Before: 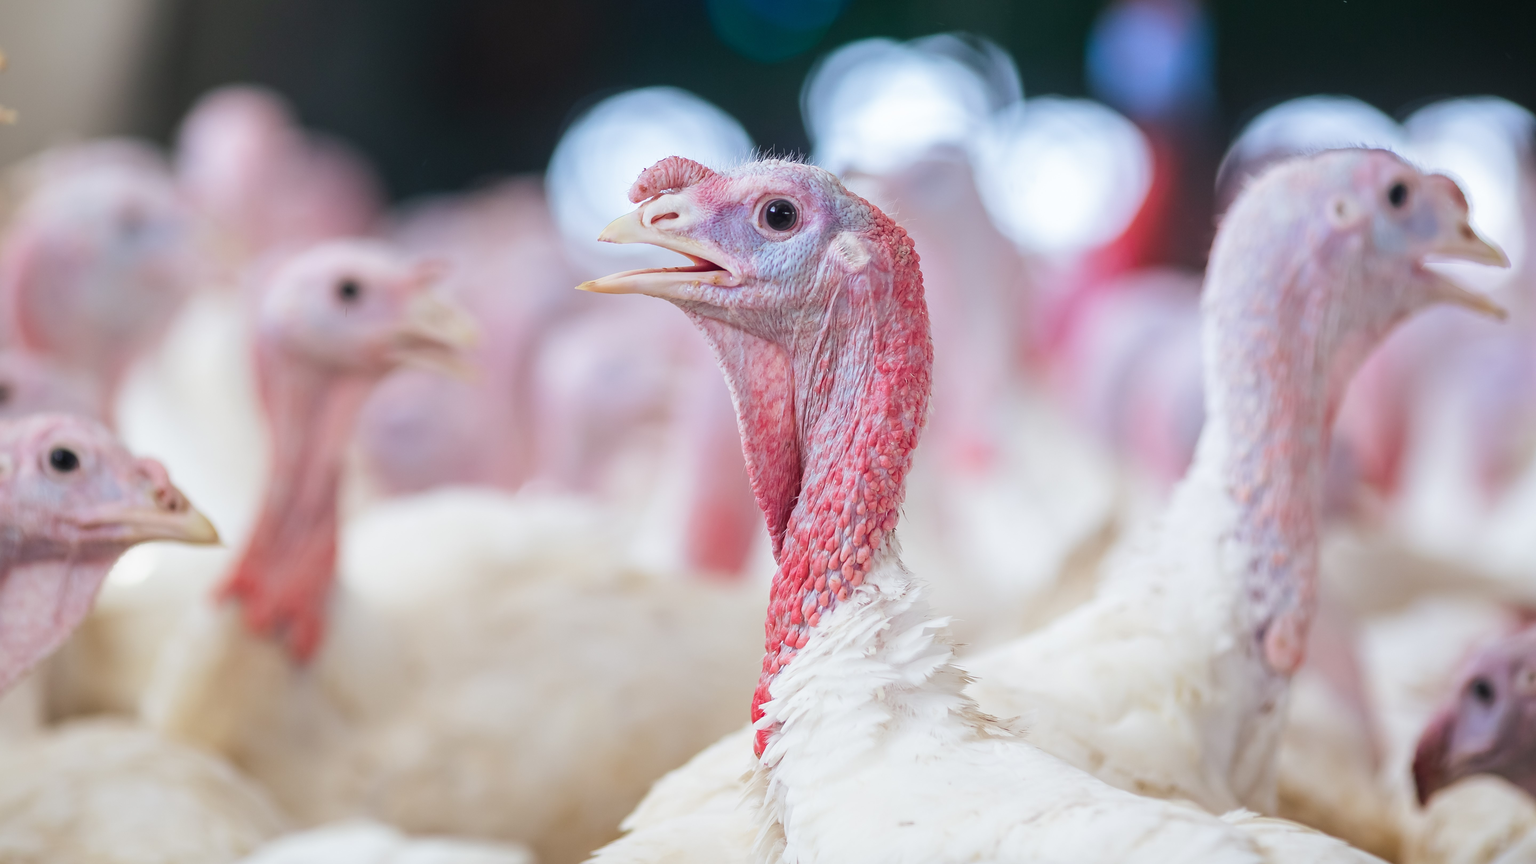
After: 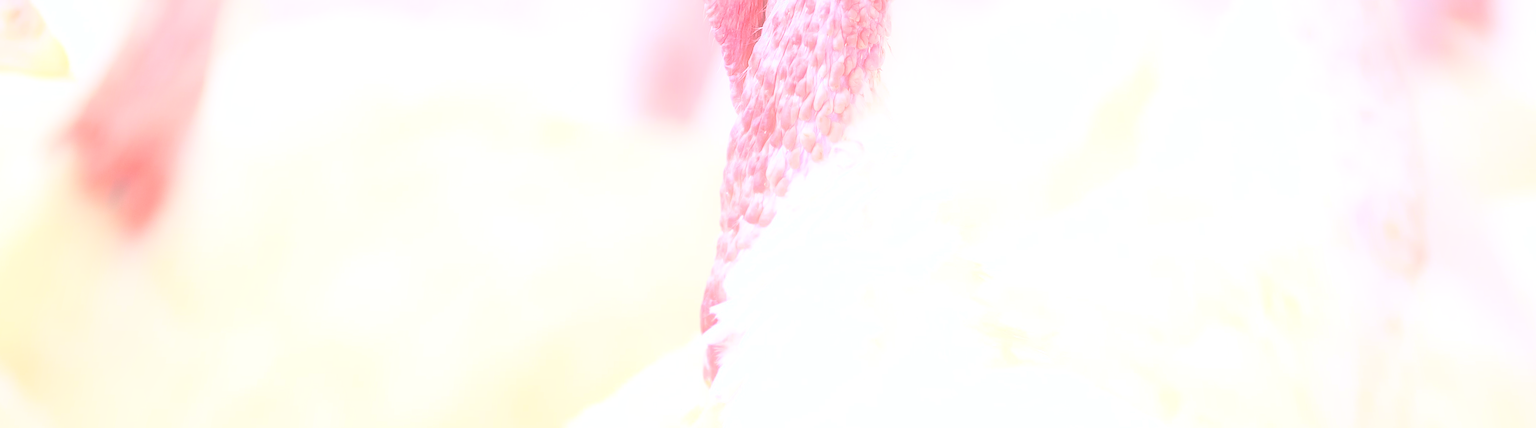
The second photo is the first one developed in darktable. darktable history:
bloom: on, module defaults
base curve: curves: ch0 [(0, 0) (0.025, 0.046) (0.112, 0.277) (0.467, 0.74) (0.814, 0.929) (1, 0.942)]
sharpen: radius 1.685, amount 1.294
rotate and perspective: rotation 0.72°, lens shift (vertical) -0.352, lens shift (horizontal) -0.051, crop left 0.152, crop right 0.859, crop top 0.019, crop bottom 0.964
crop: top 45.551%, bottom 12.262%
